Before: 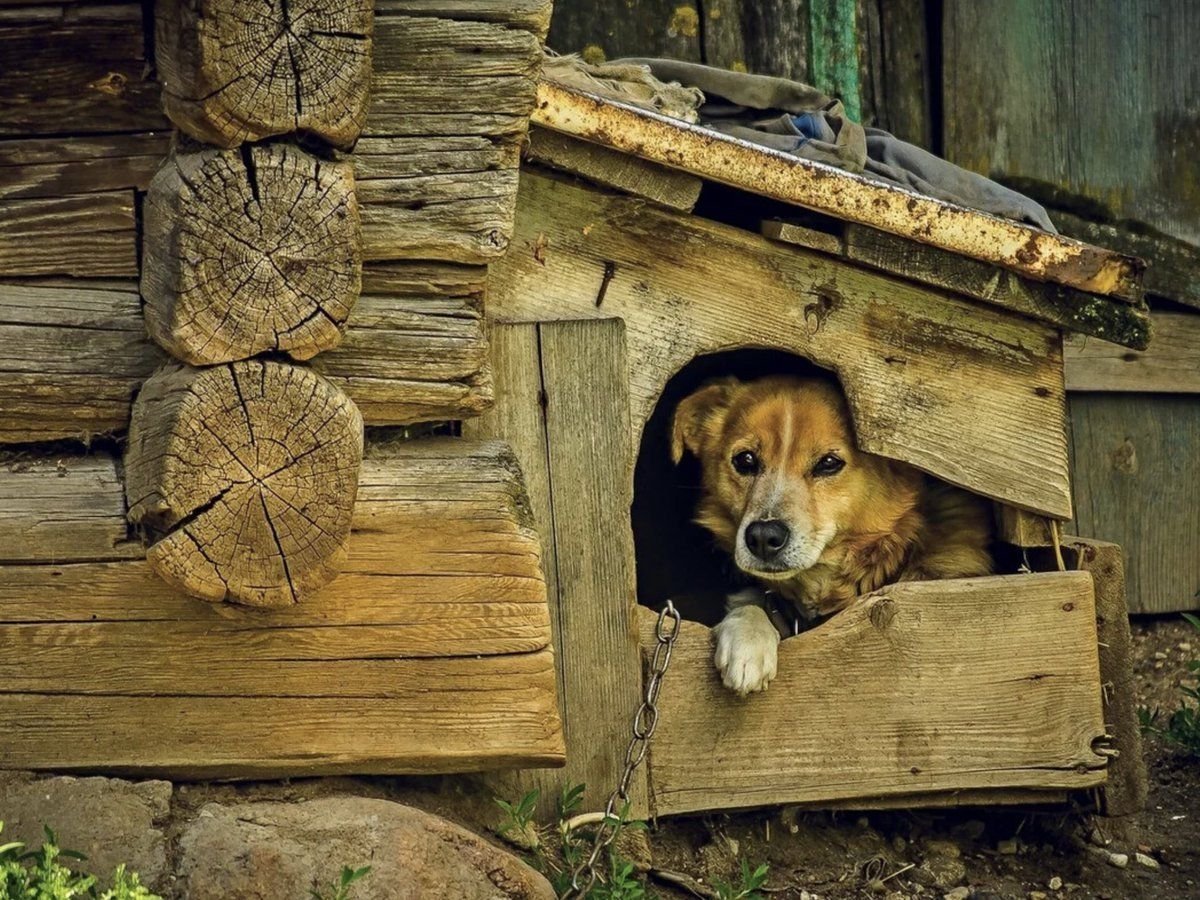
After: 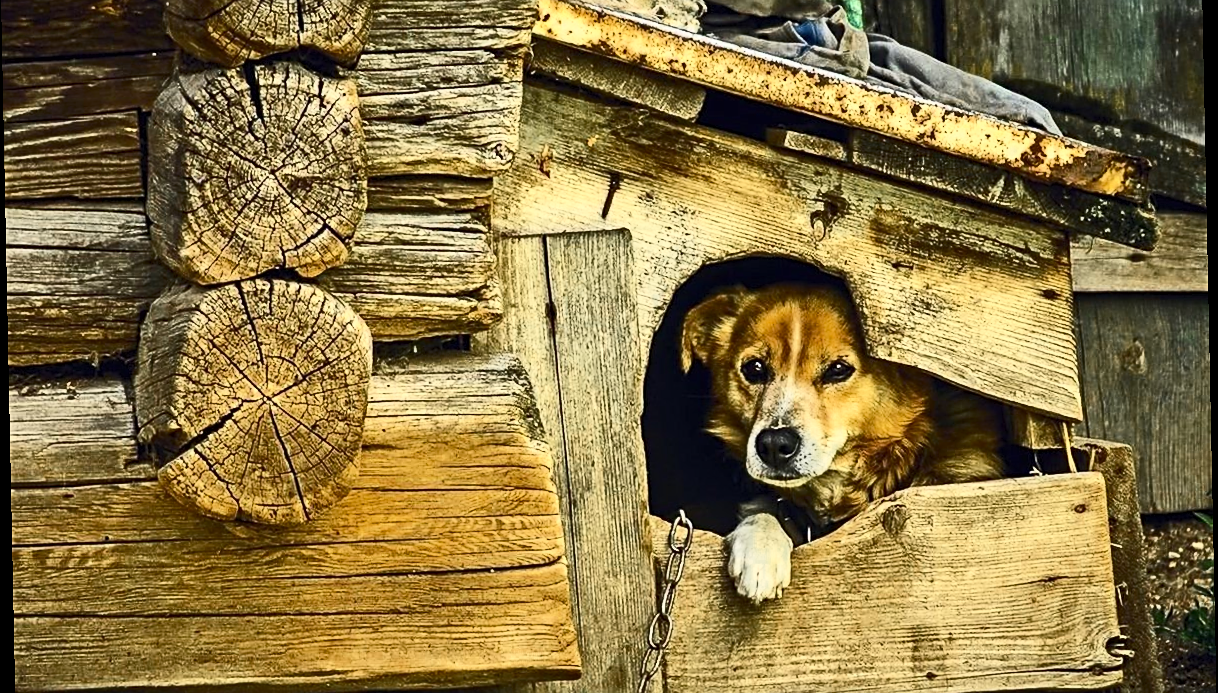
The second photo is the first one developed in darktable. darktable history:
contrast brightness saturation: contrast 0.62, brightness 0.34, saturation 0.14
exposure: compensate highlight preservation false
shadows and highlights: shadows 22.7, highlights -48.71, soften with gaussian
crop: top 11.038%, bottom 13.962%
sharpen: on, module defaults
rotate and perspective: rotation -1.17°, automatic cropping off
color zones: curves: ch0 [(0.11, 0.396) (0.195, 0.36) (0.25, 0.5) (0.303, 0.412) (0.357, 0.544) (0.75, 0.5) (0.967, 0.328)]; ch1 [(0, 0.468) (0.112, 0.512) (0.202, 0.6) (0.25, 0.5) (0.307, 0.352) (0.357, 0.544) (0.75, 0.5) (0.963, 0.524)]
